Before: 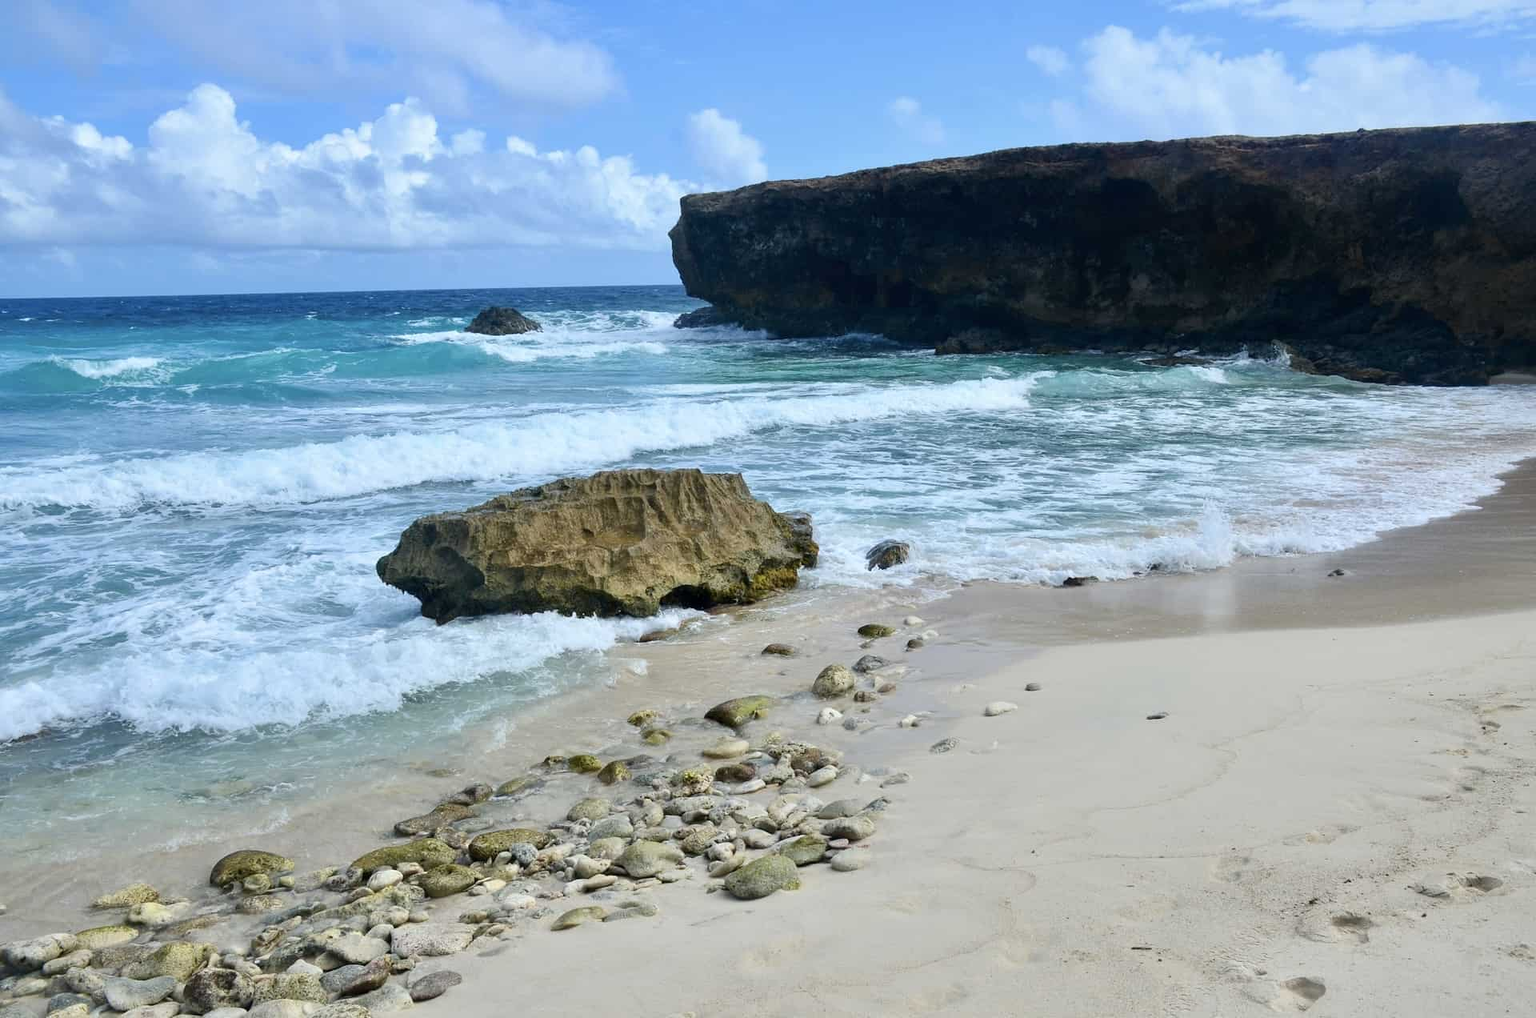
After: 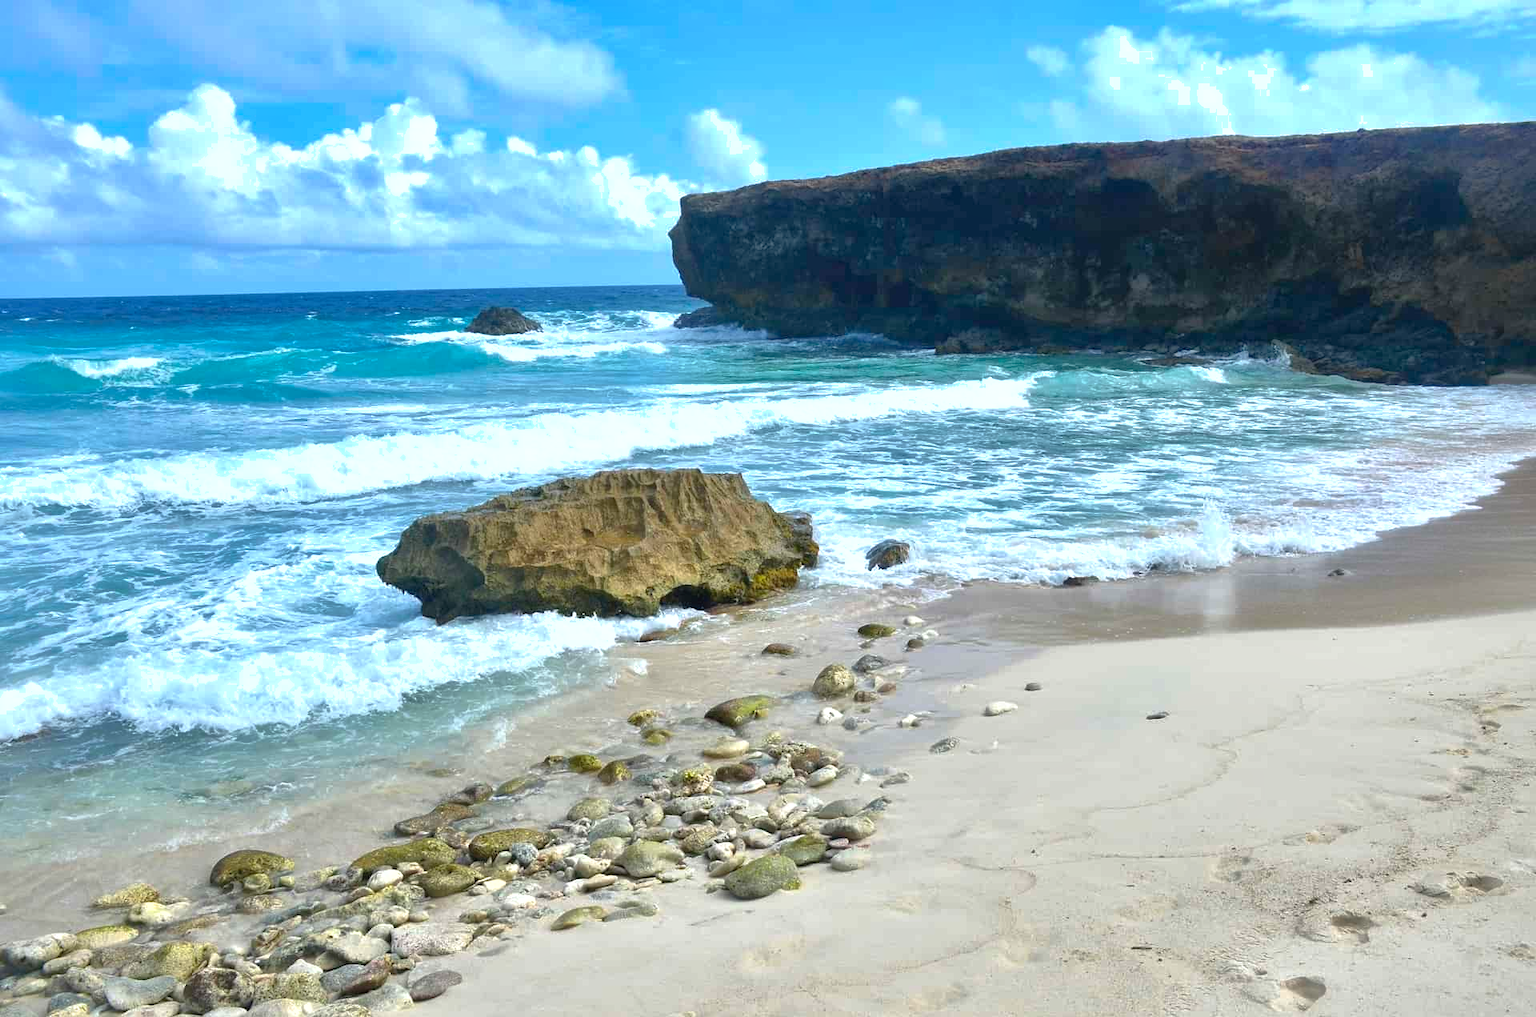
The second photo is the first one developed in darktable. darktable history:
exposure: black level correction -0.002, exposure 0.544 EV, compensate highlight preservation false
shadows and highlights: shadows color adjustment 97.99%, highlights color adjustment 58.75%
